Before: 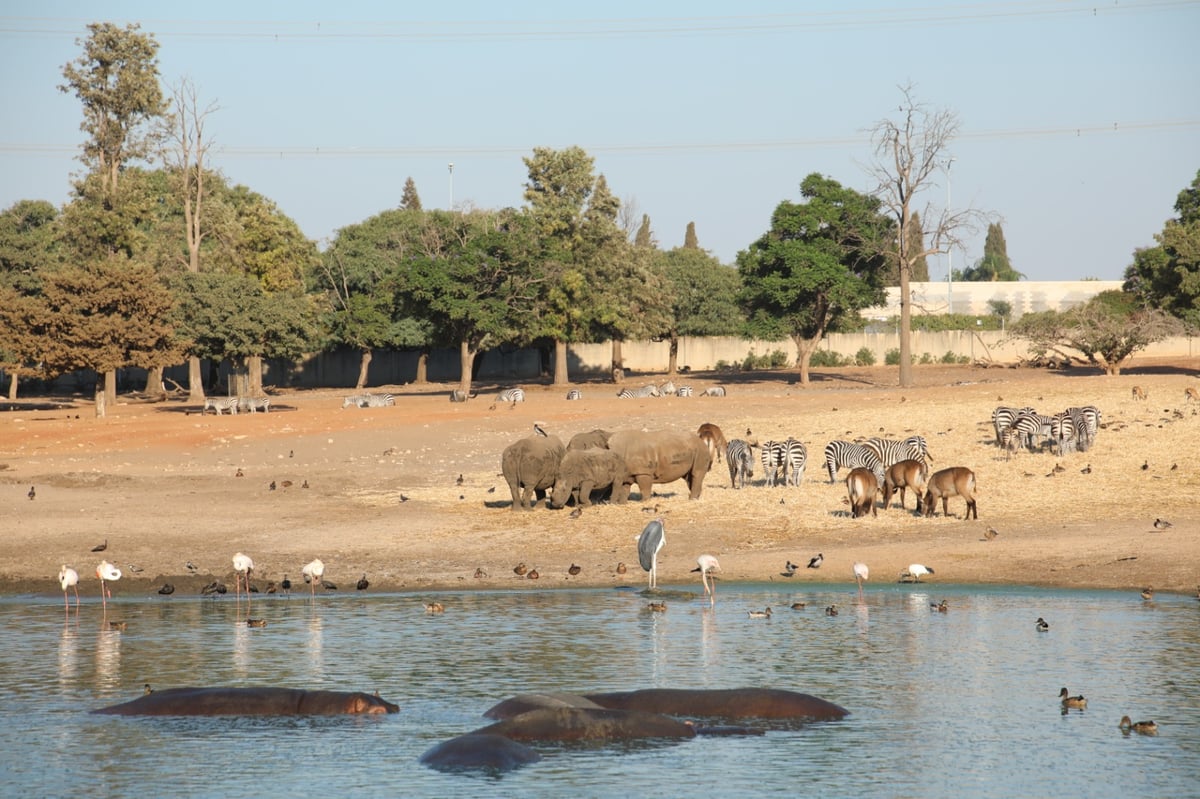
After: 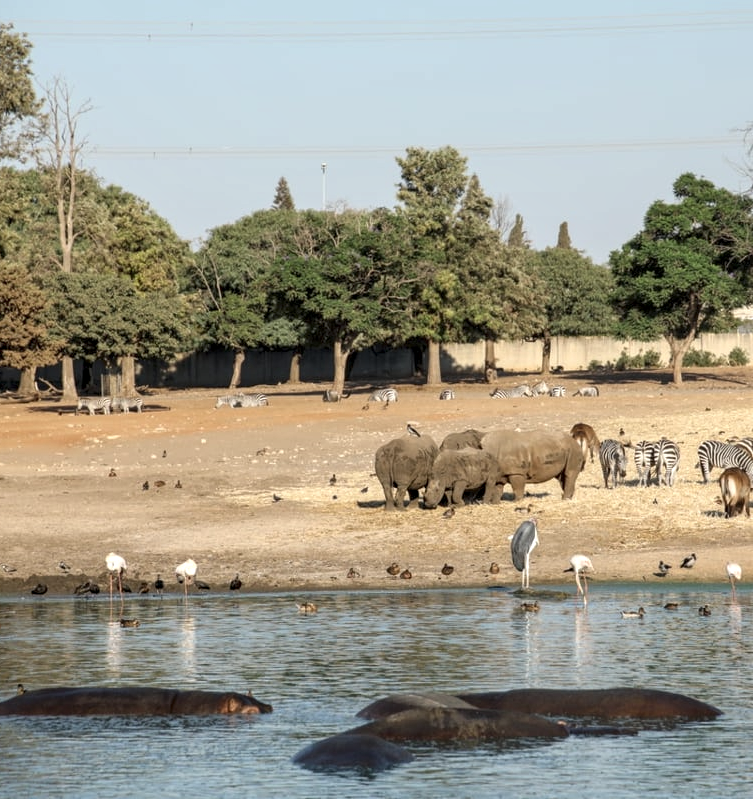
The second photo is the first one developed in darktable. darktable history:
color zones: curves: ch1 [(0.113, 0.438) (0.75, 0.5)]; ch2 [(0.12, 0.526) (0.75, 0.5)]
local contrast: highlights 59%, detail 145%
crop: left 10.64%, right 26.533%
